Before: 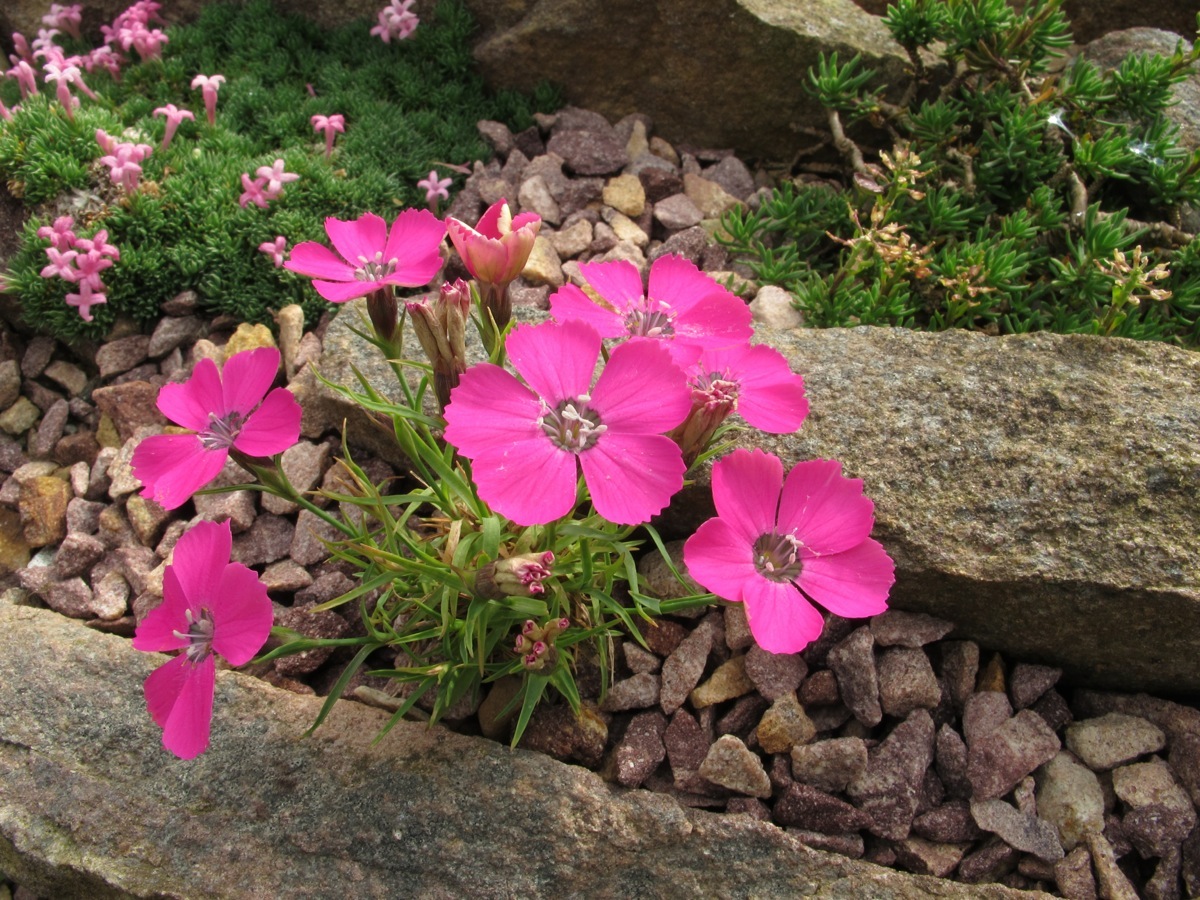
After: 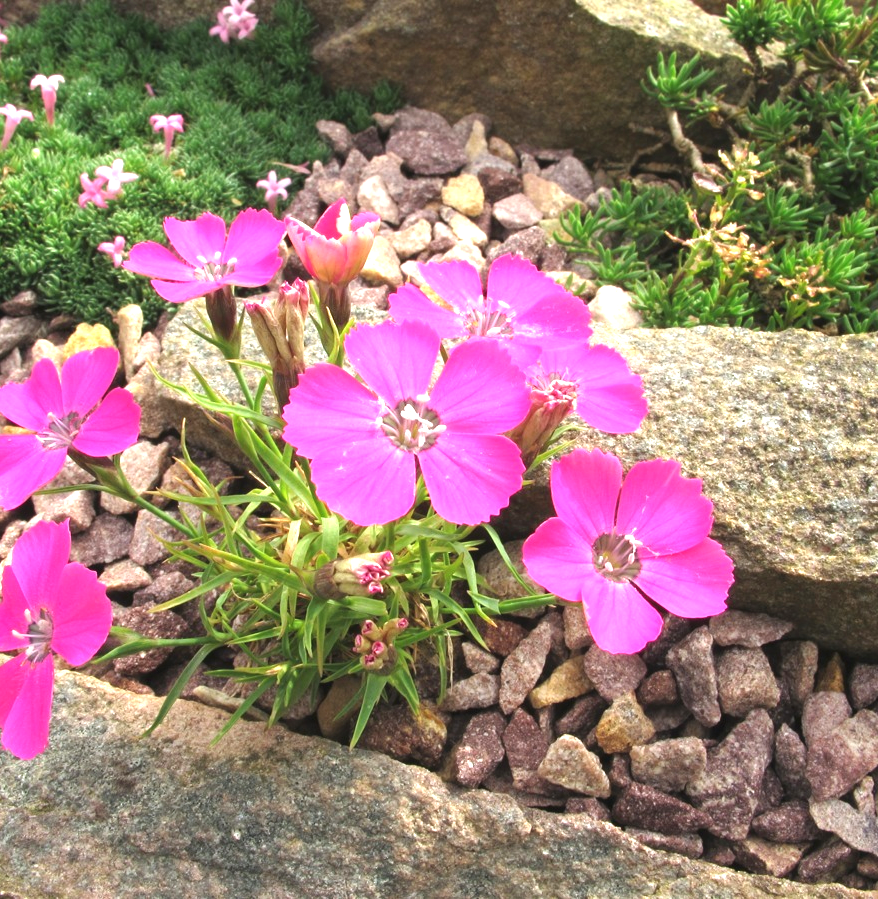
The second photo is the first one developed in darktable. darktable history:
white balance: red 0.988, blue 1.017
tone equalizer: on, module defaults
crop: left 13.443%, right 13.31%
exposure: black level correction -0.002, exposure 1.35 EV, compensate highlight preservation false
